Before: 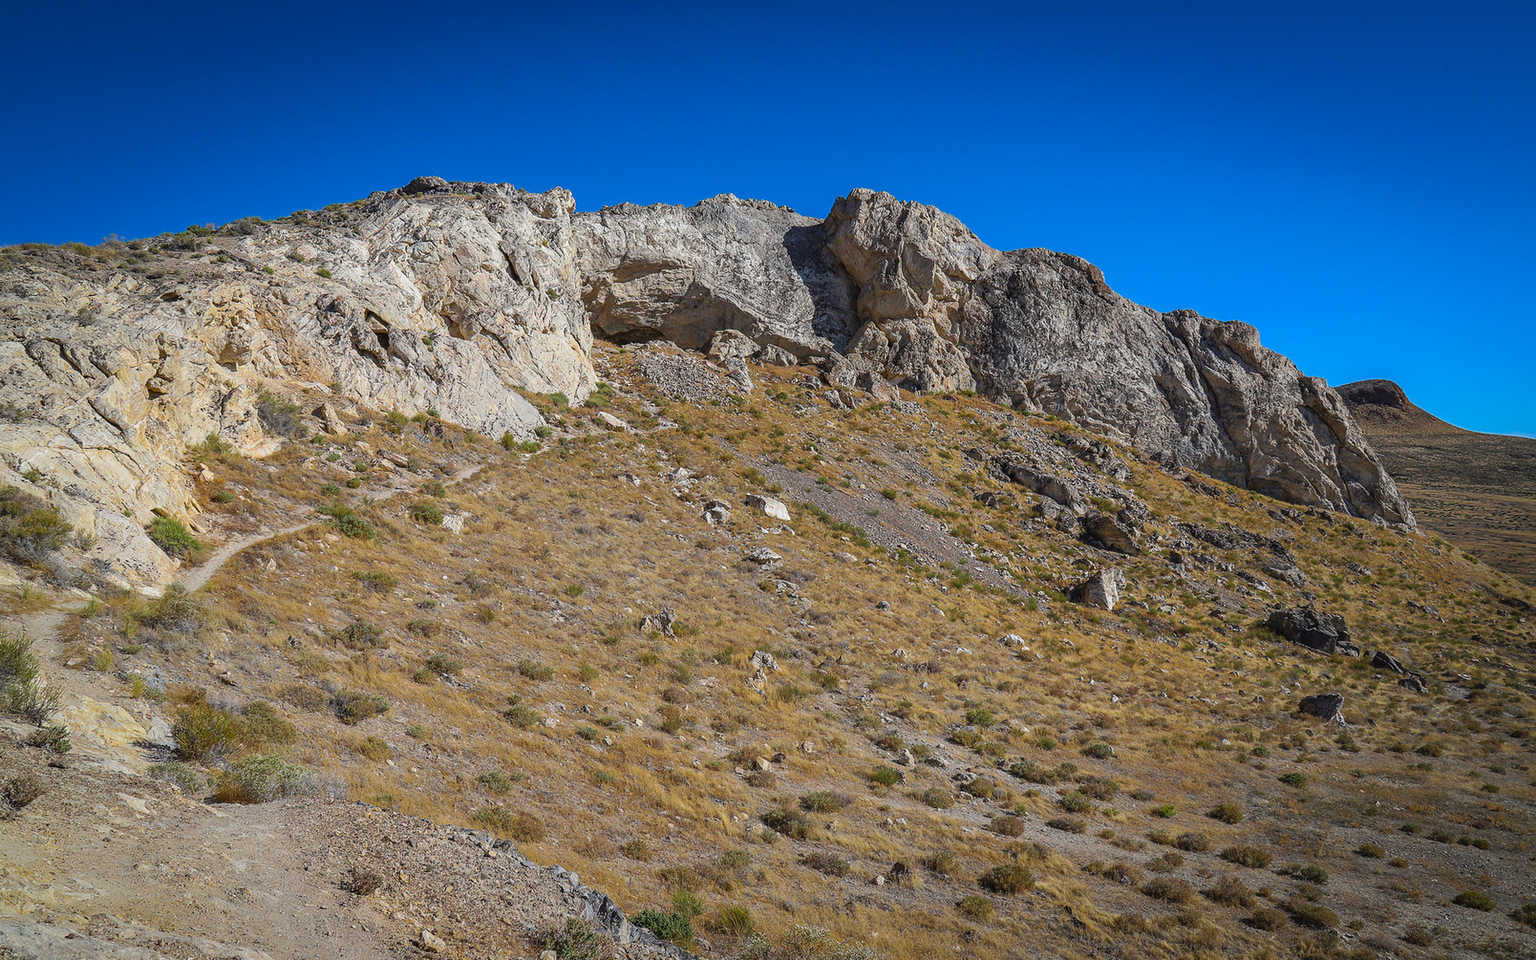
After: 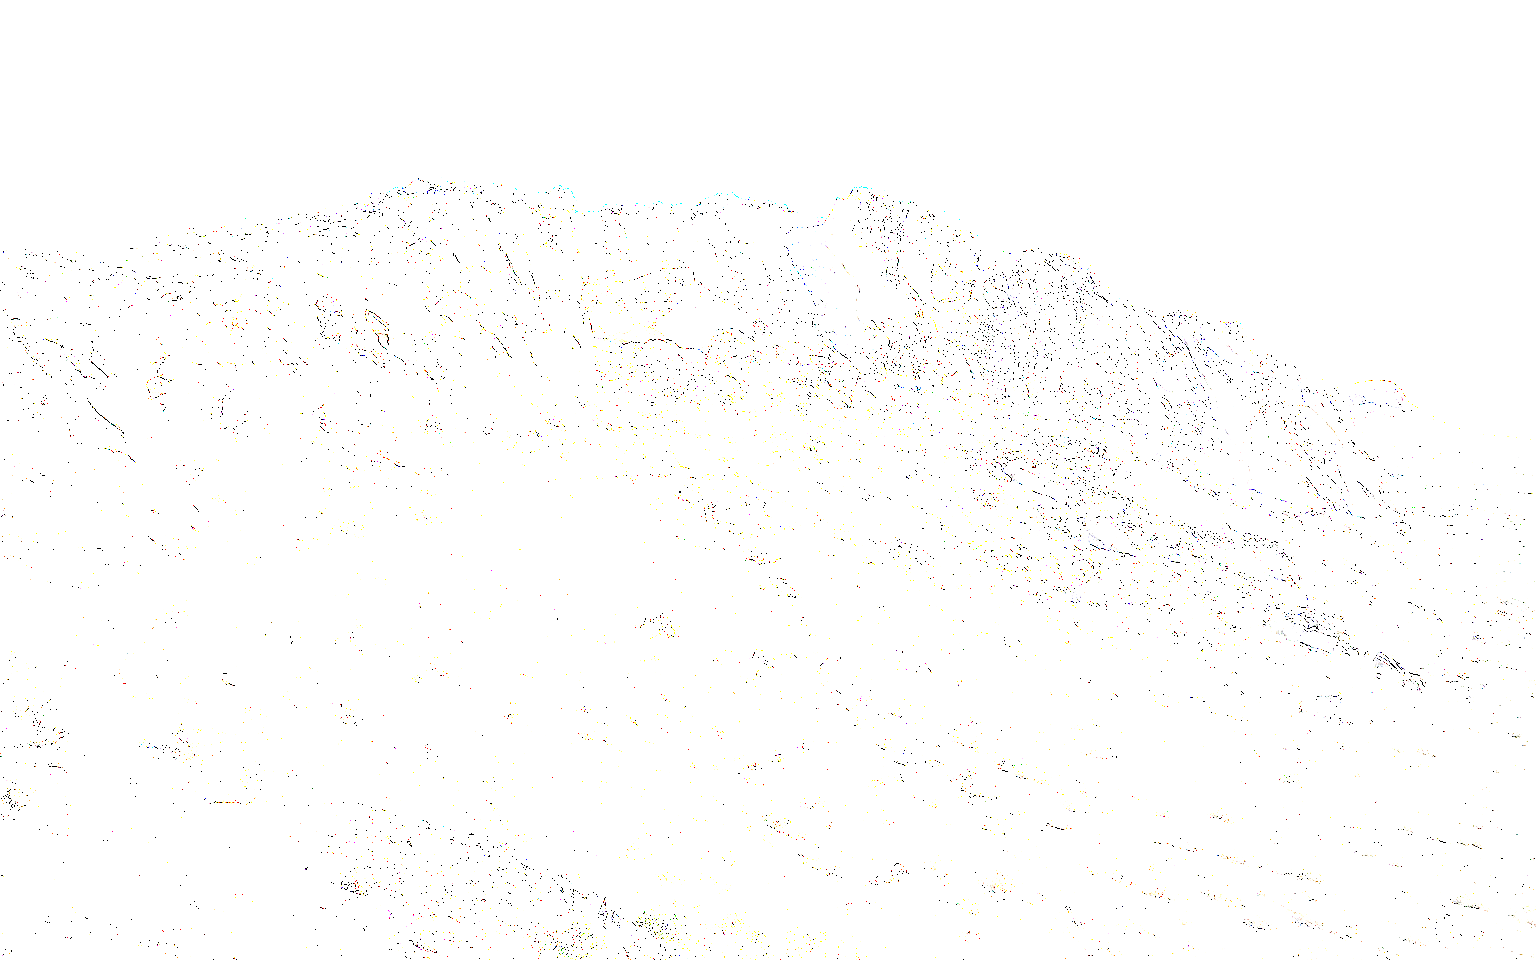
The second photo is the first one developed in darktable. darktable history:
vignetting: fall-off start 18.21%, fall-off radius 137.95%, brightness -0.207, center (-0.078, 0.066), width/height ratio 0.62, shape 0.59
exposure: exposure 8 EV, compensate highlight preservation false
